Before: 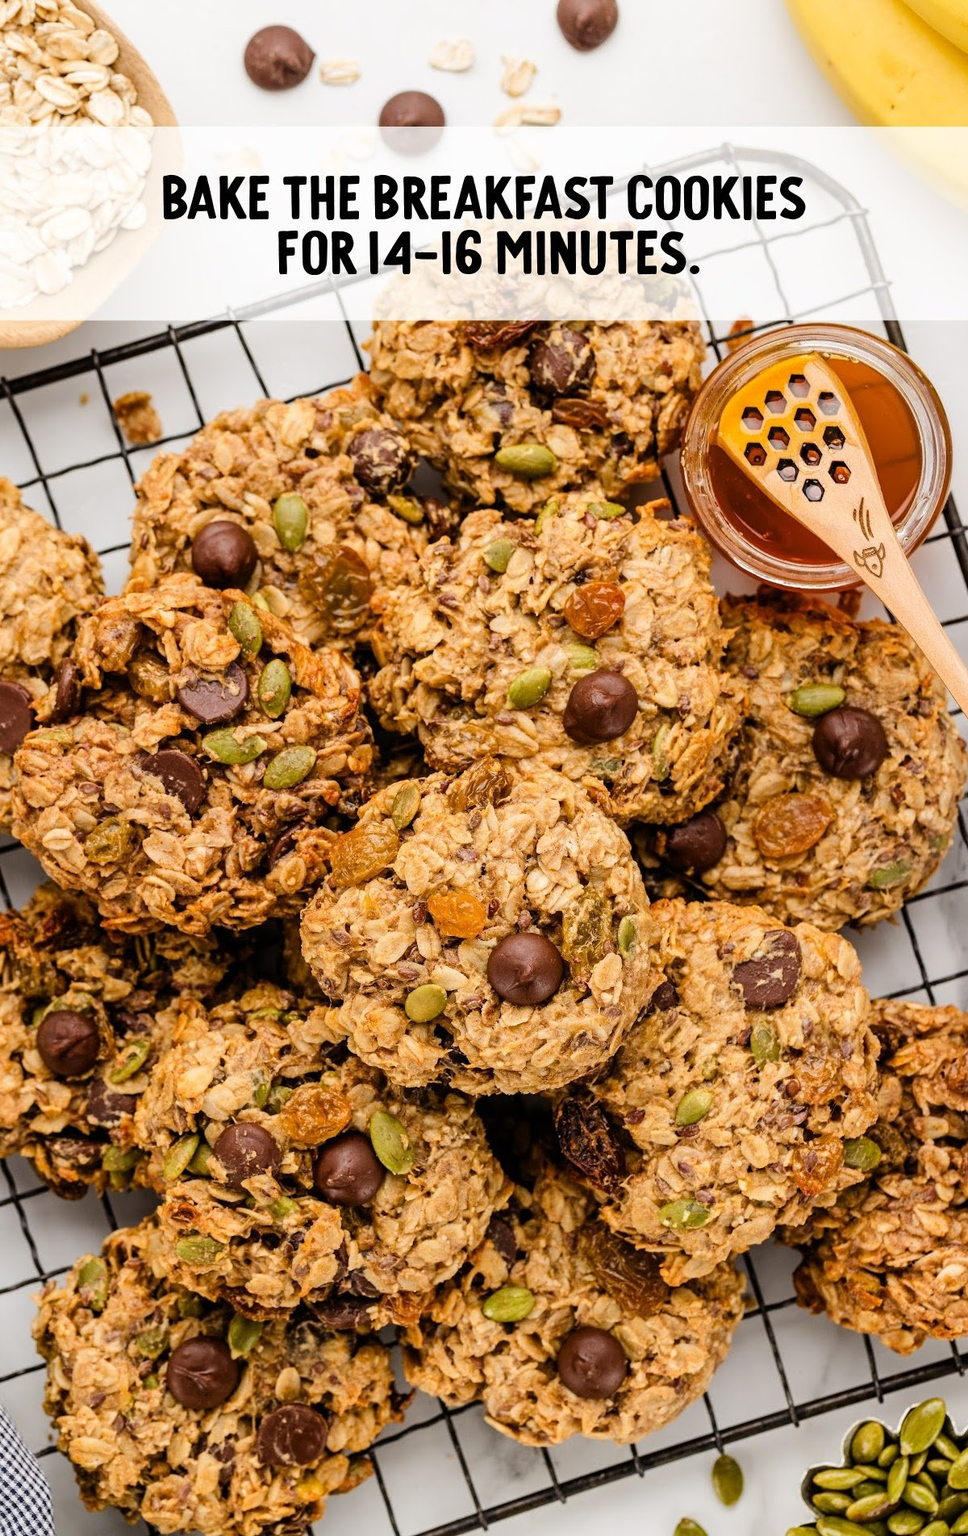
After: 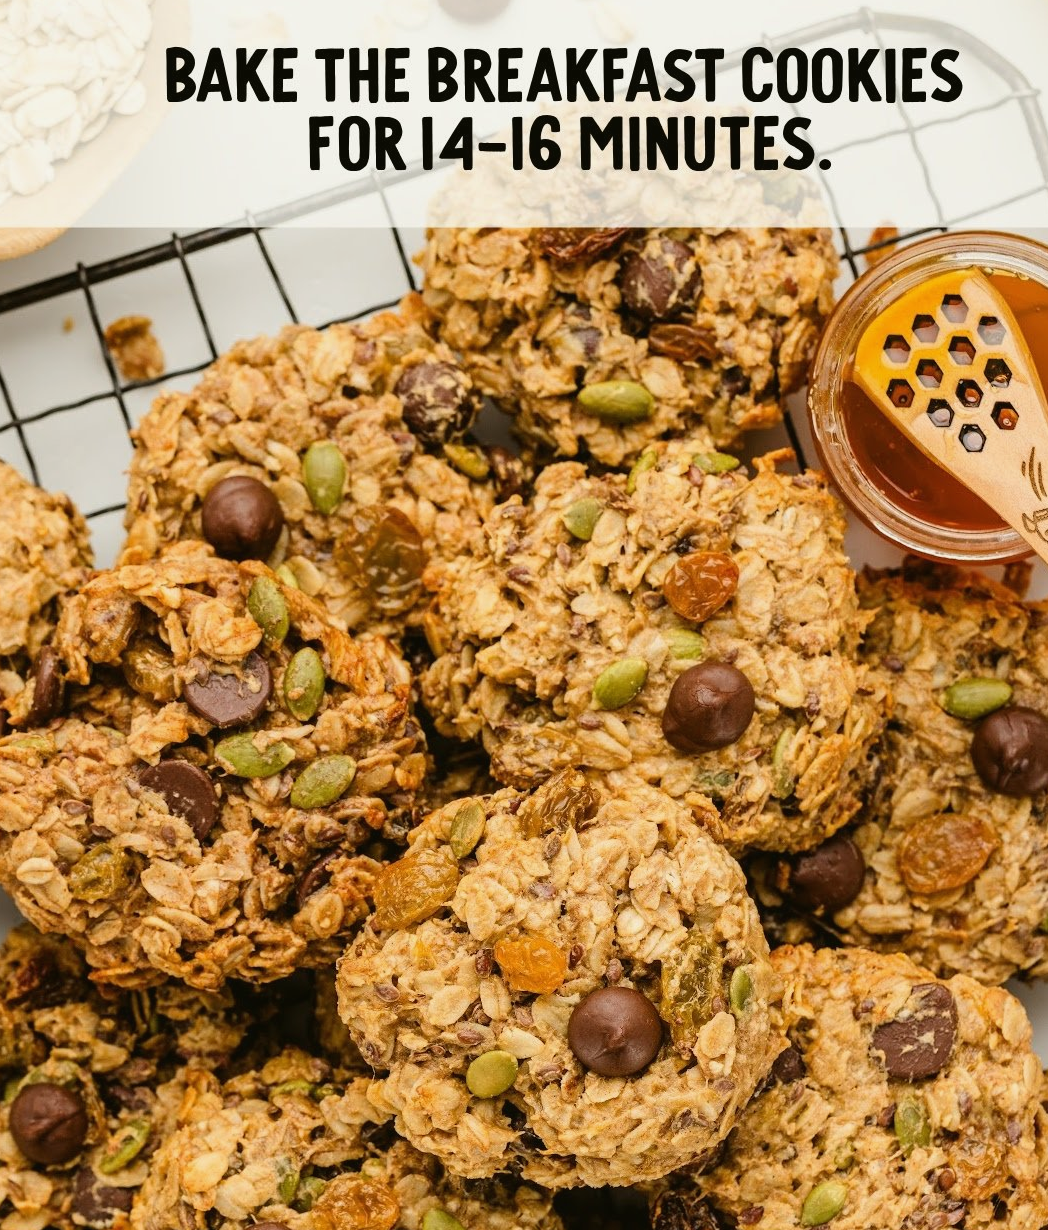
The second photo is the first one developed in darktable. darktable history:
color balance: mode lift, gamma, gain (sRGB), lift [1.04, 1, 1, 0.97], gamma [1.01, 1, 1, 0.97], gain [0.96, 1, 1, 0.97]
tone equalizer: on, module defaults
crop: left 3.015%, top 8.969%, right 9.647%, bottom 26.457%
